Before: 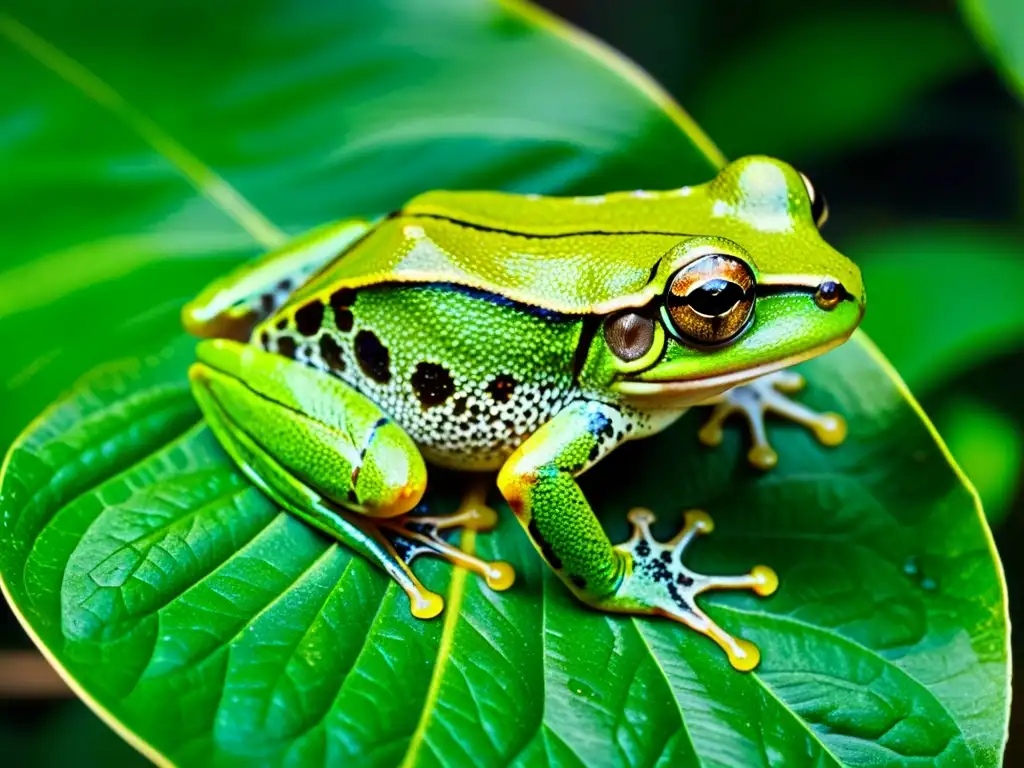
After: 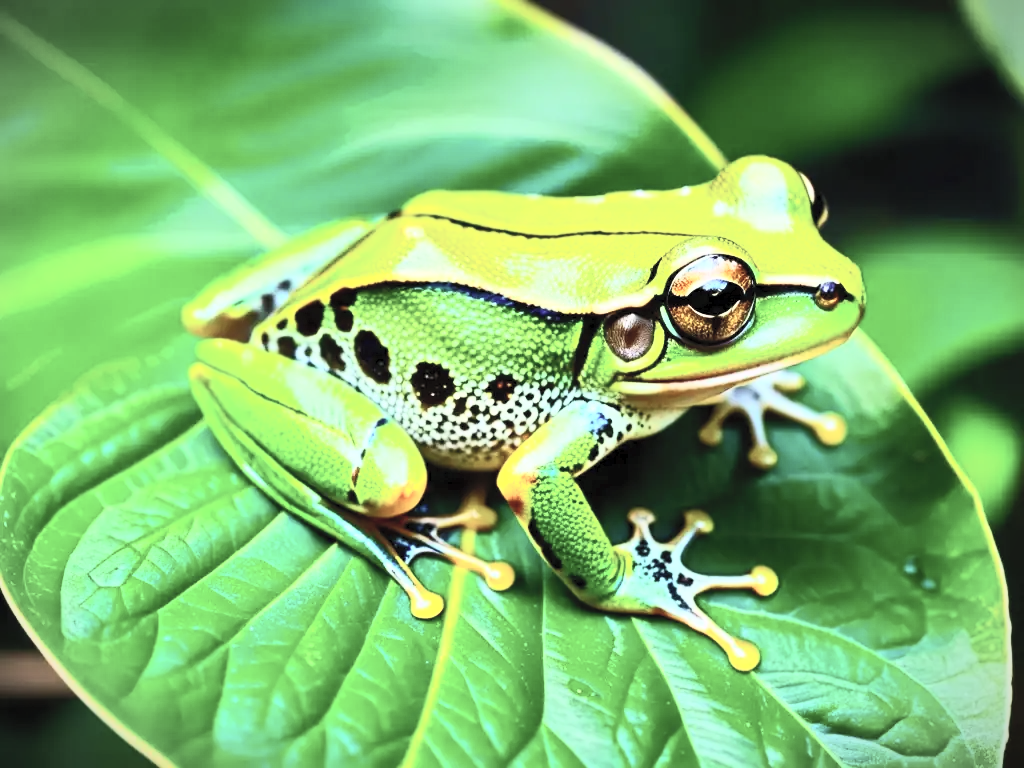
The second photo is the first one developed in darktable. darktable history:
vignetting: fall-off start 97.23%, width/height ratio 1.185
contrast brightness saturation: contrast 0.446, brightness 0.55, saturation -0.185
